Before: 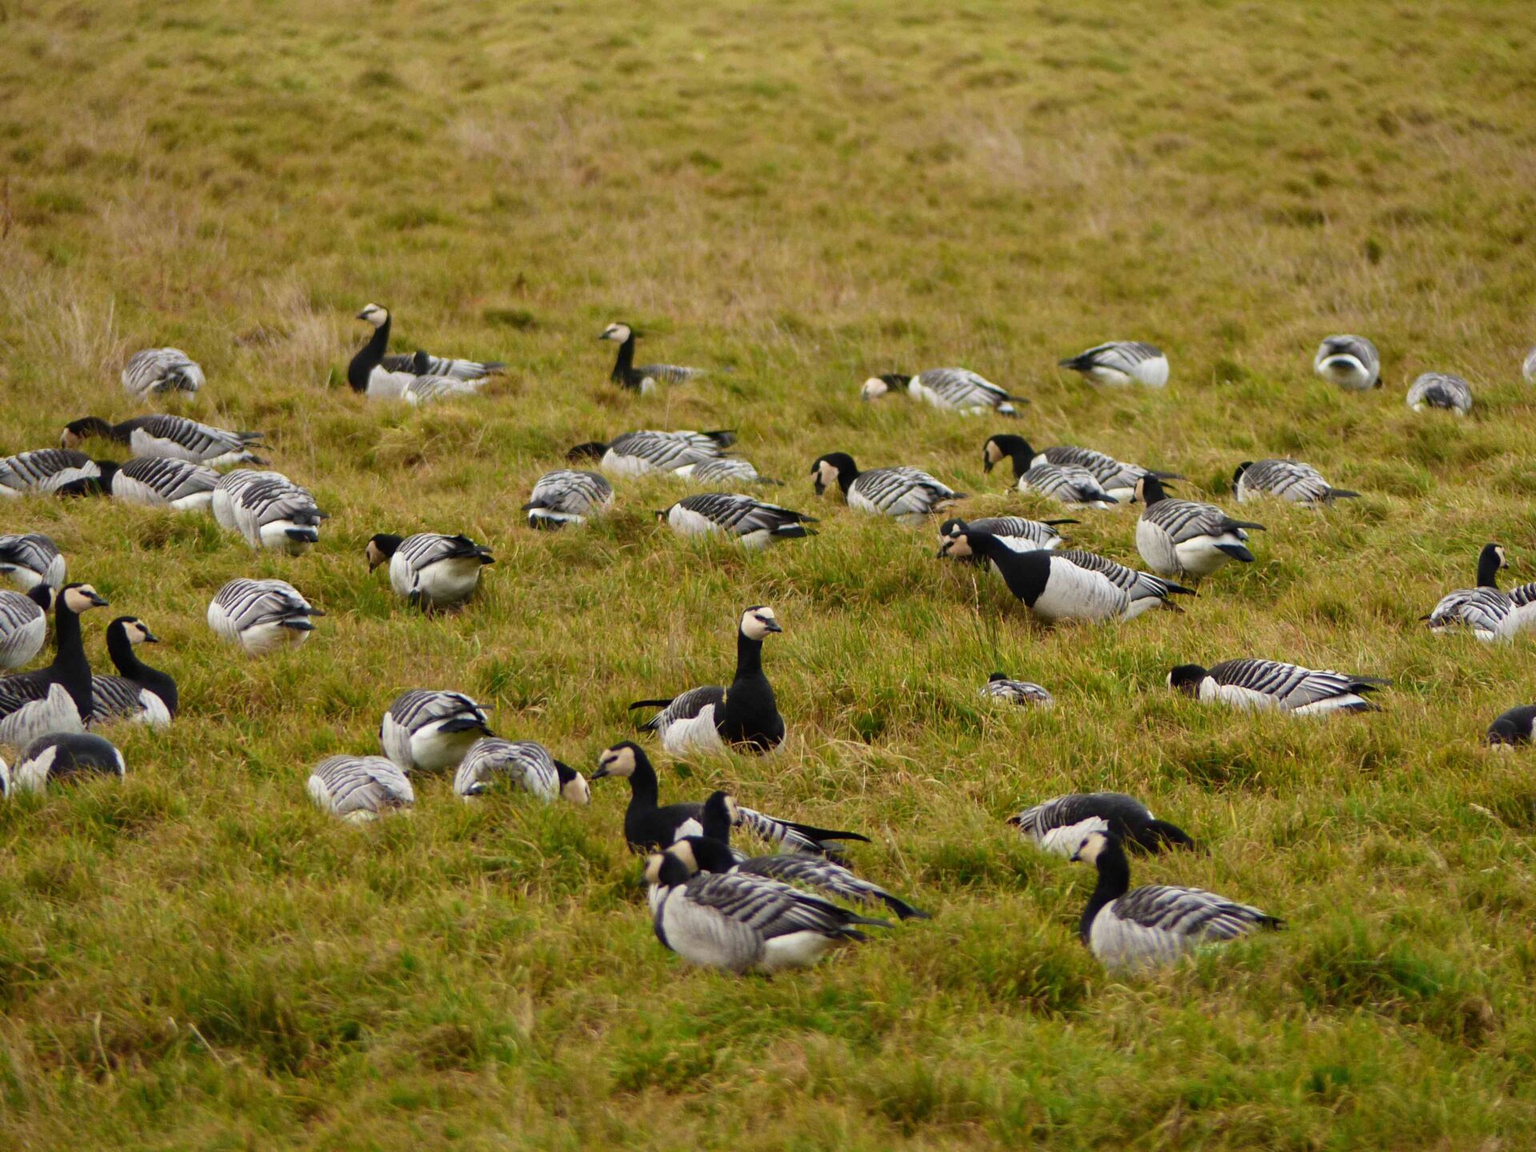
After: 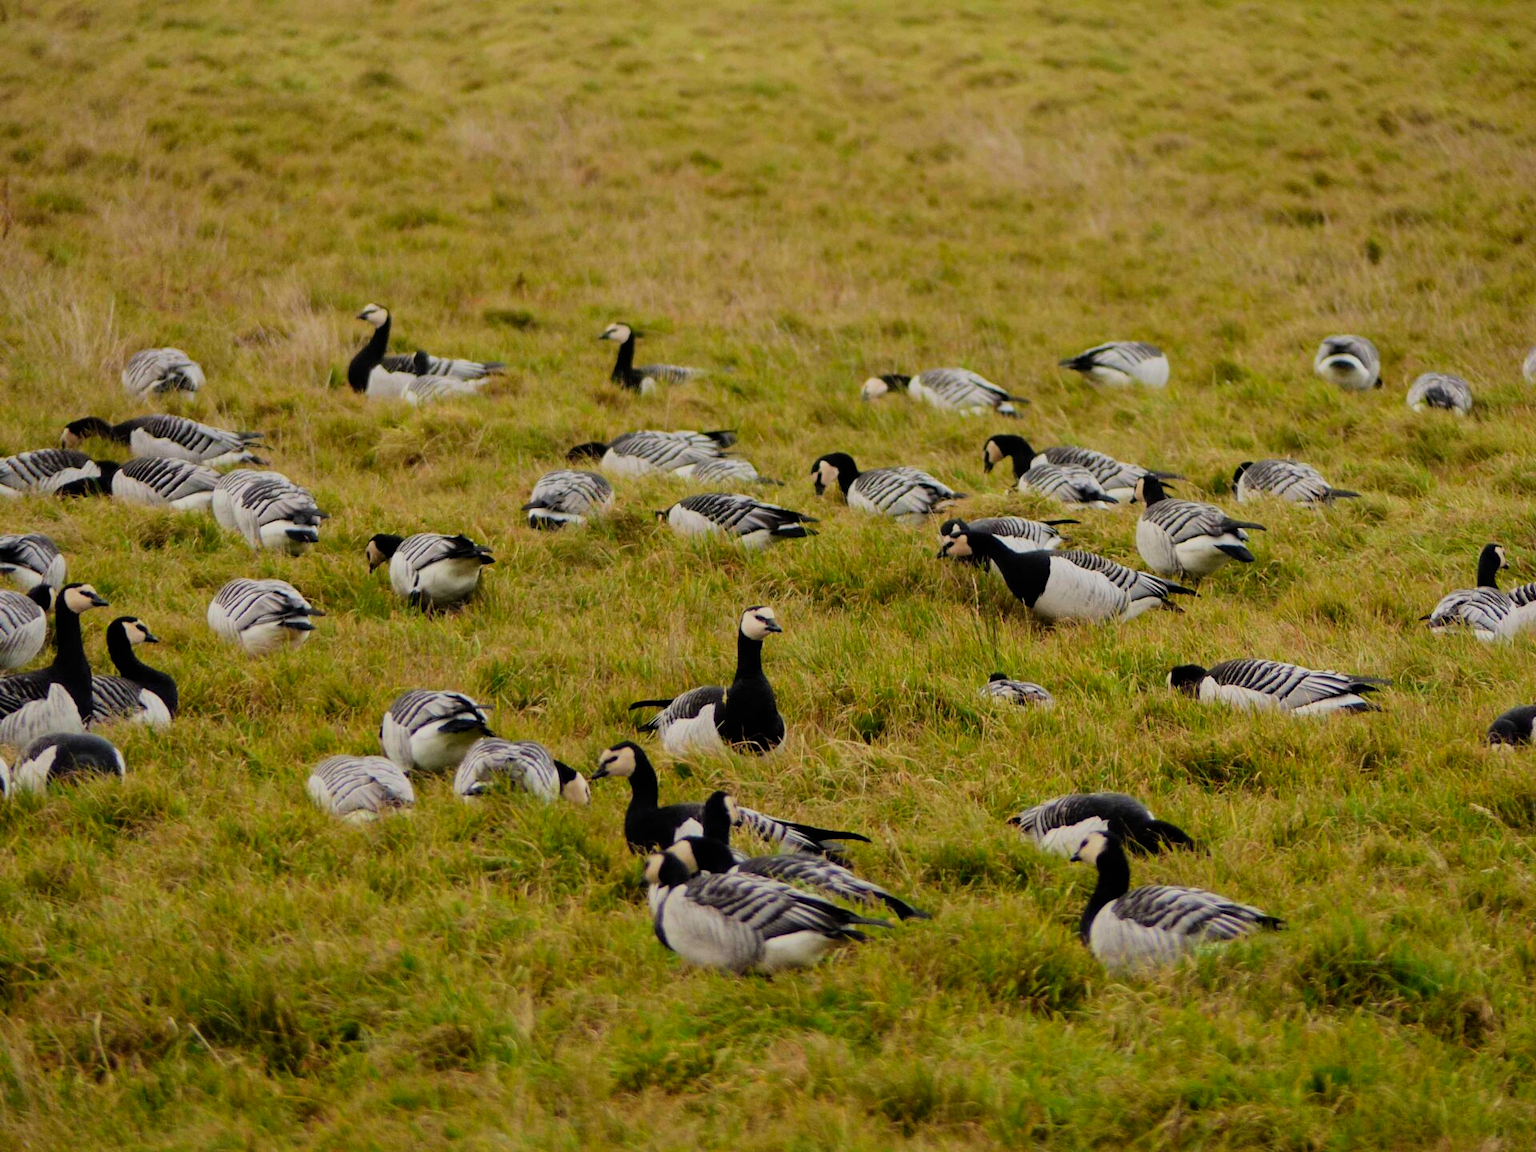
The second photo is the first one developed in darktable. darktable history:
color correction: highlights a* 0.83, highlights b* 2.87, saturation 1.08
filmic rgb: black relative exposure -7.2 EV, white relative exposure 5.36 EV, hardness 3.02, color science v6 (2022), iterations of high-quality reconstruction 0
